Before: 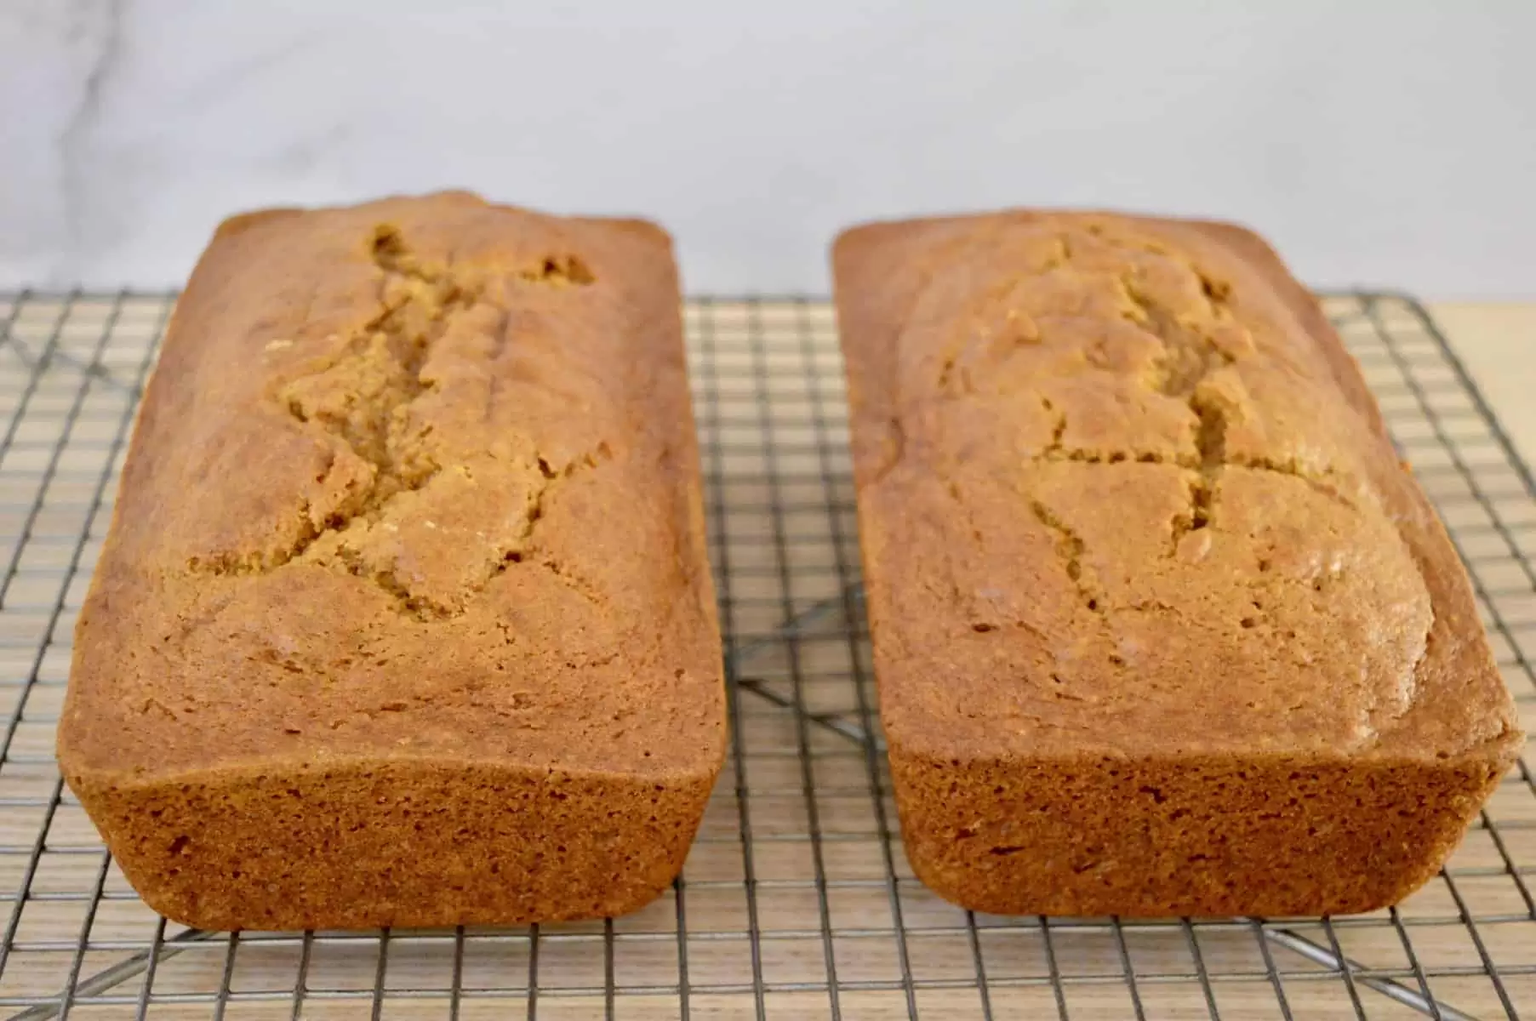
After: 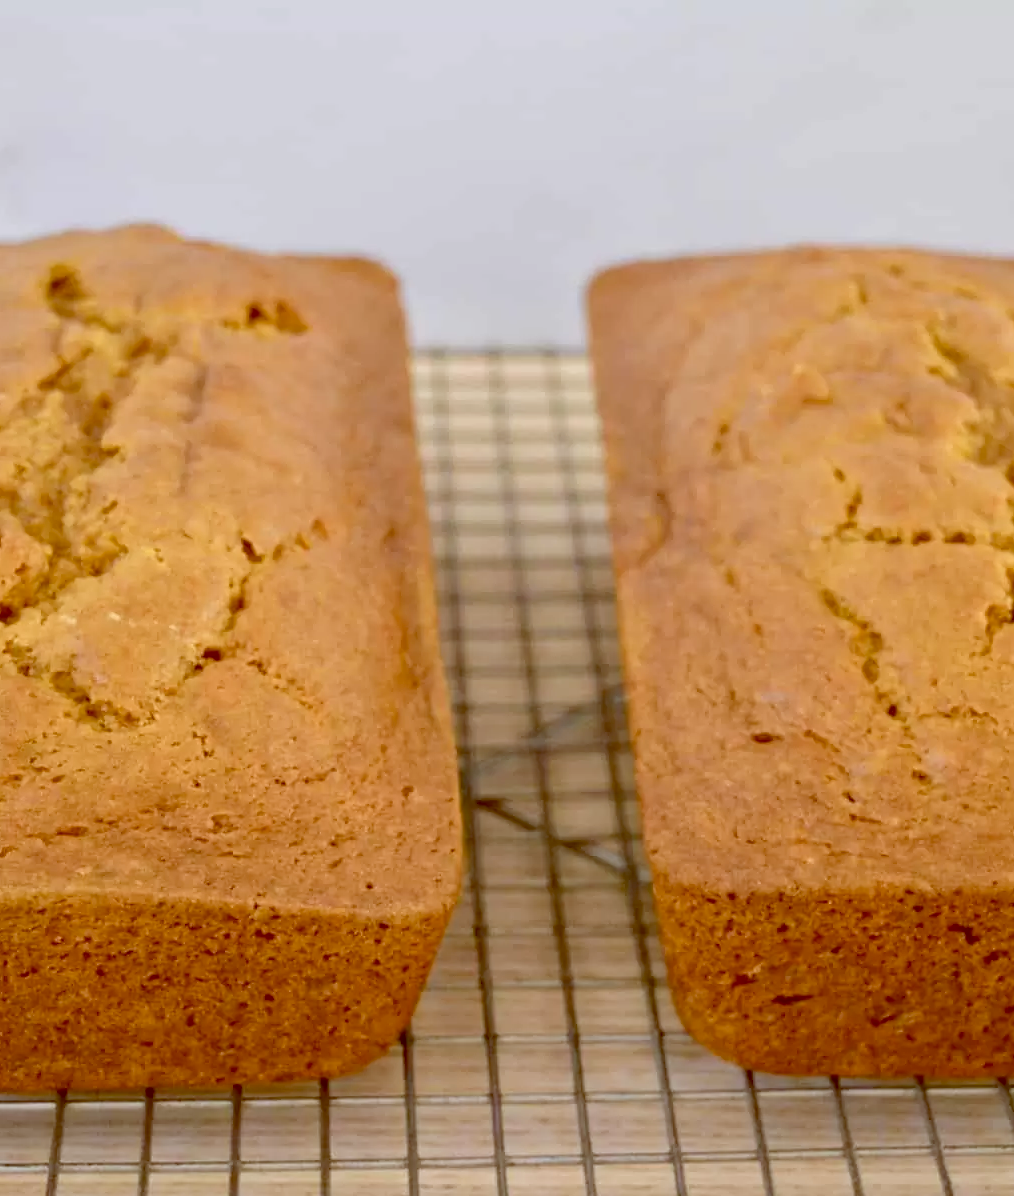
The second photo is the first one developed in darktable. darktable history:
crop: left 21.674%, right 22.086%
color balance: lift [1, 1.011, 0.999, 0.989], gamma [1.109, 1.045, 1.039, 0.955], gain [0.917, 0.936, 0.952, 1.064], contrast 2.32%, contrast fulcrum 19%, output saturation 101%
